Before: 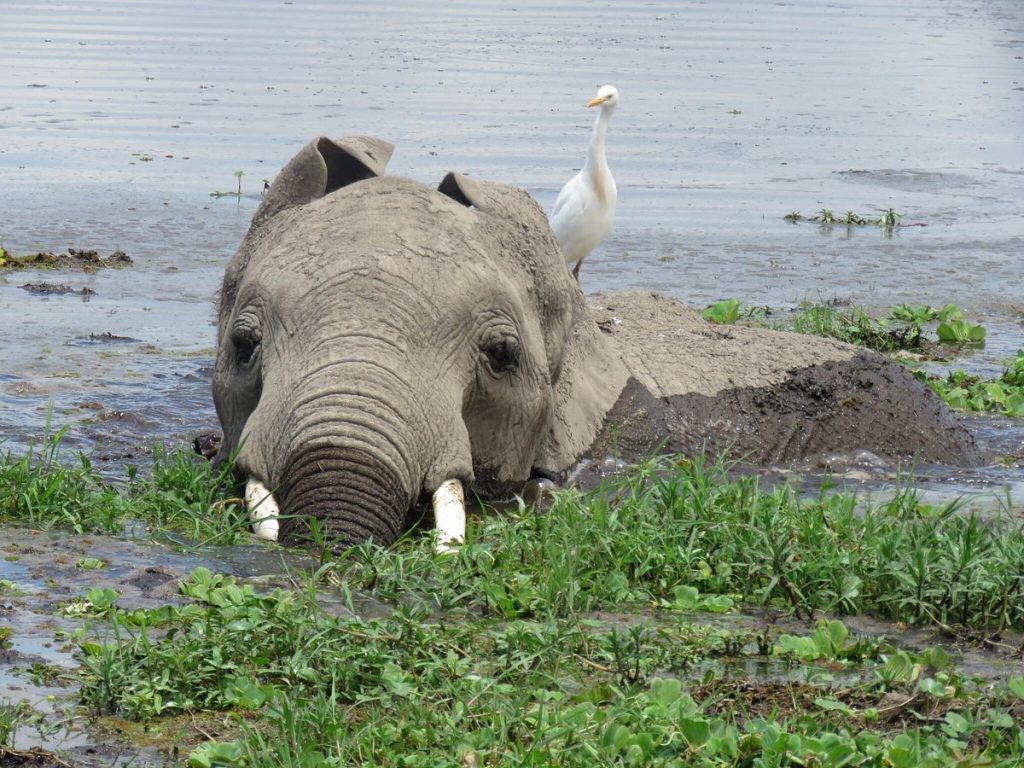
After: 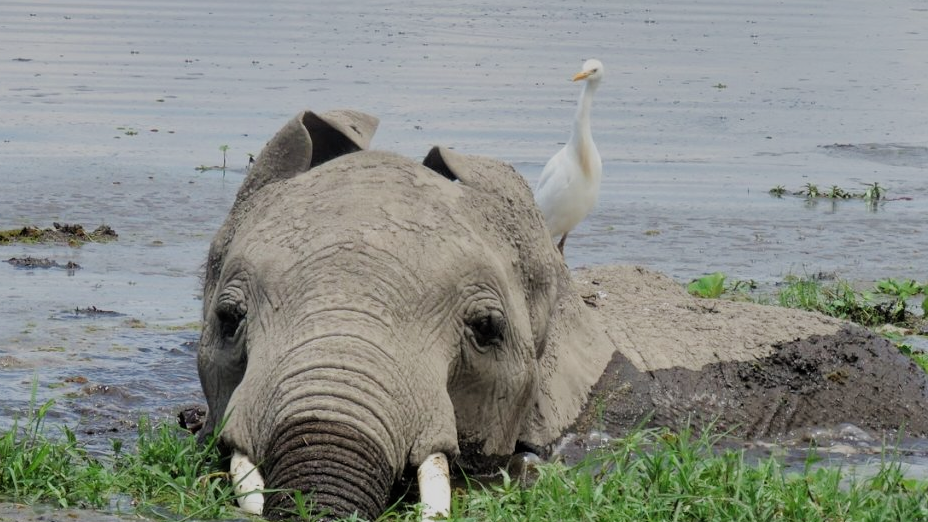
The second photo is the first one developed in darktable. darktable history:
crop: left 1.509%, top 3.452%, right 7.696%, bottom 28.452%
shadows and highlights: low approximation 0.01, soften with gaussian
local contrast: mode bilateral grid, contrast 20, coarseness 50, detail 102%, midtone range 0.2
filmic rgb: black relative exposure -7.65 EV, white relative exposure 4.56 EV, hardness 3.61
